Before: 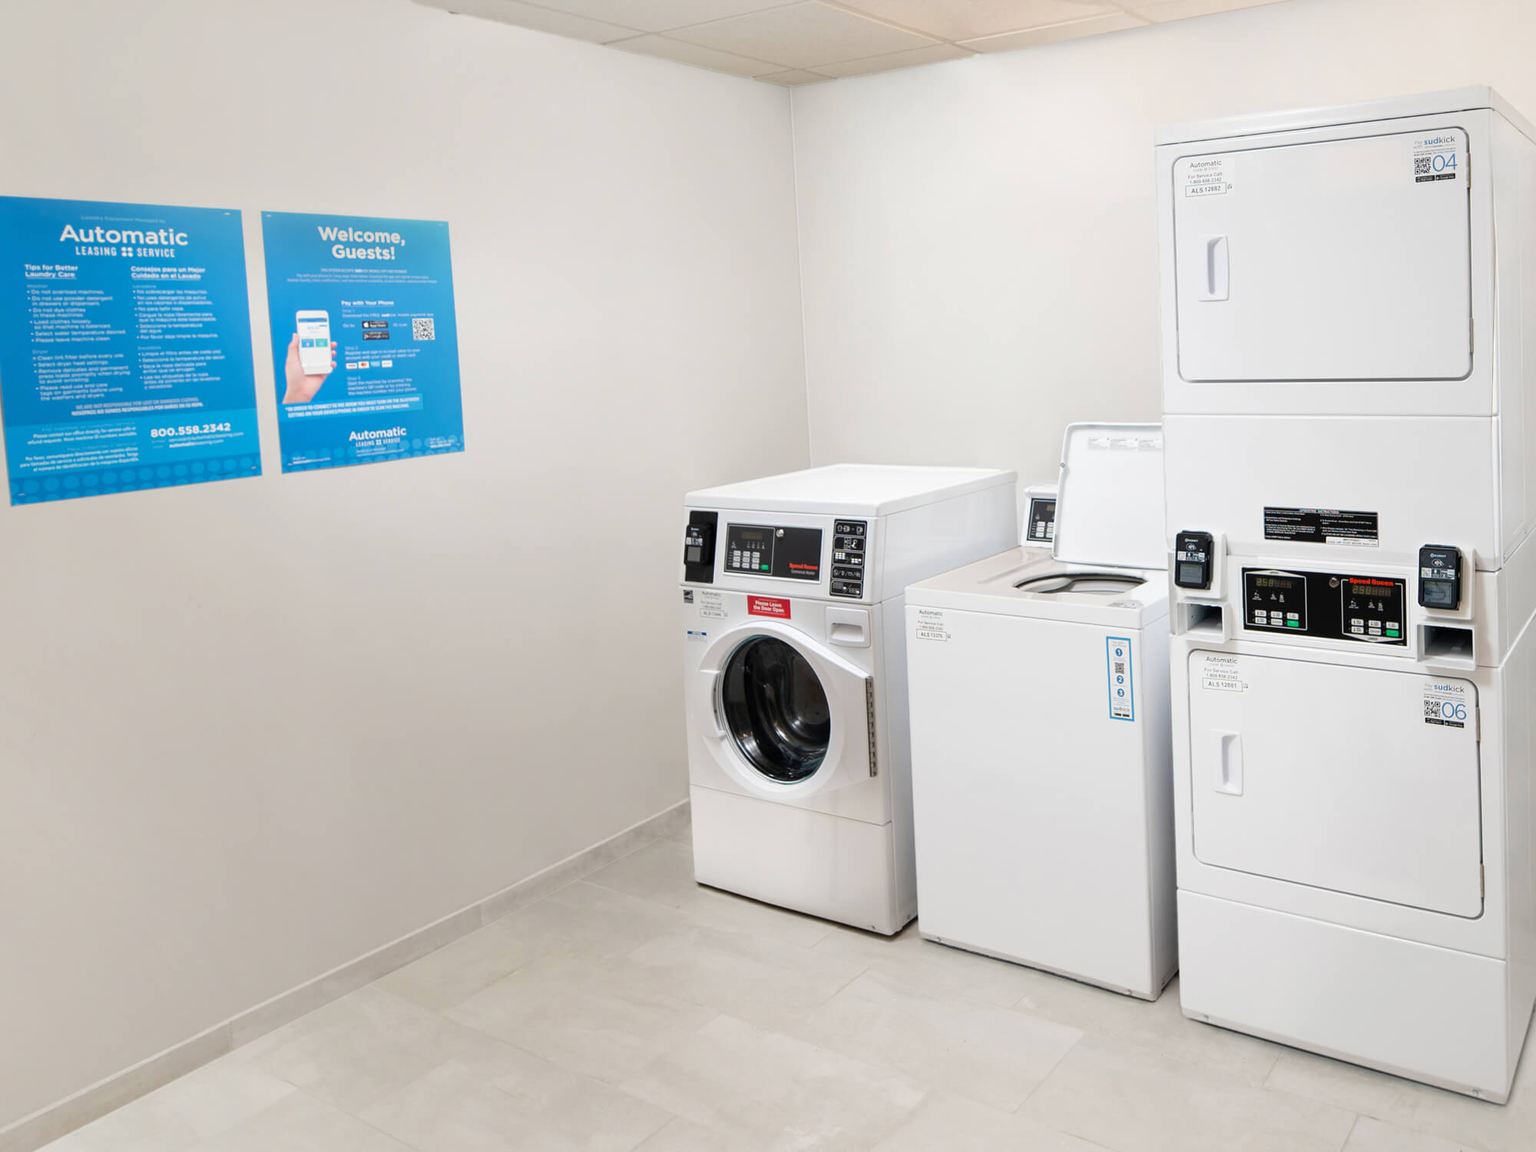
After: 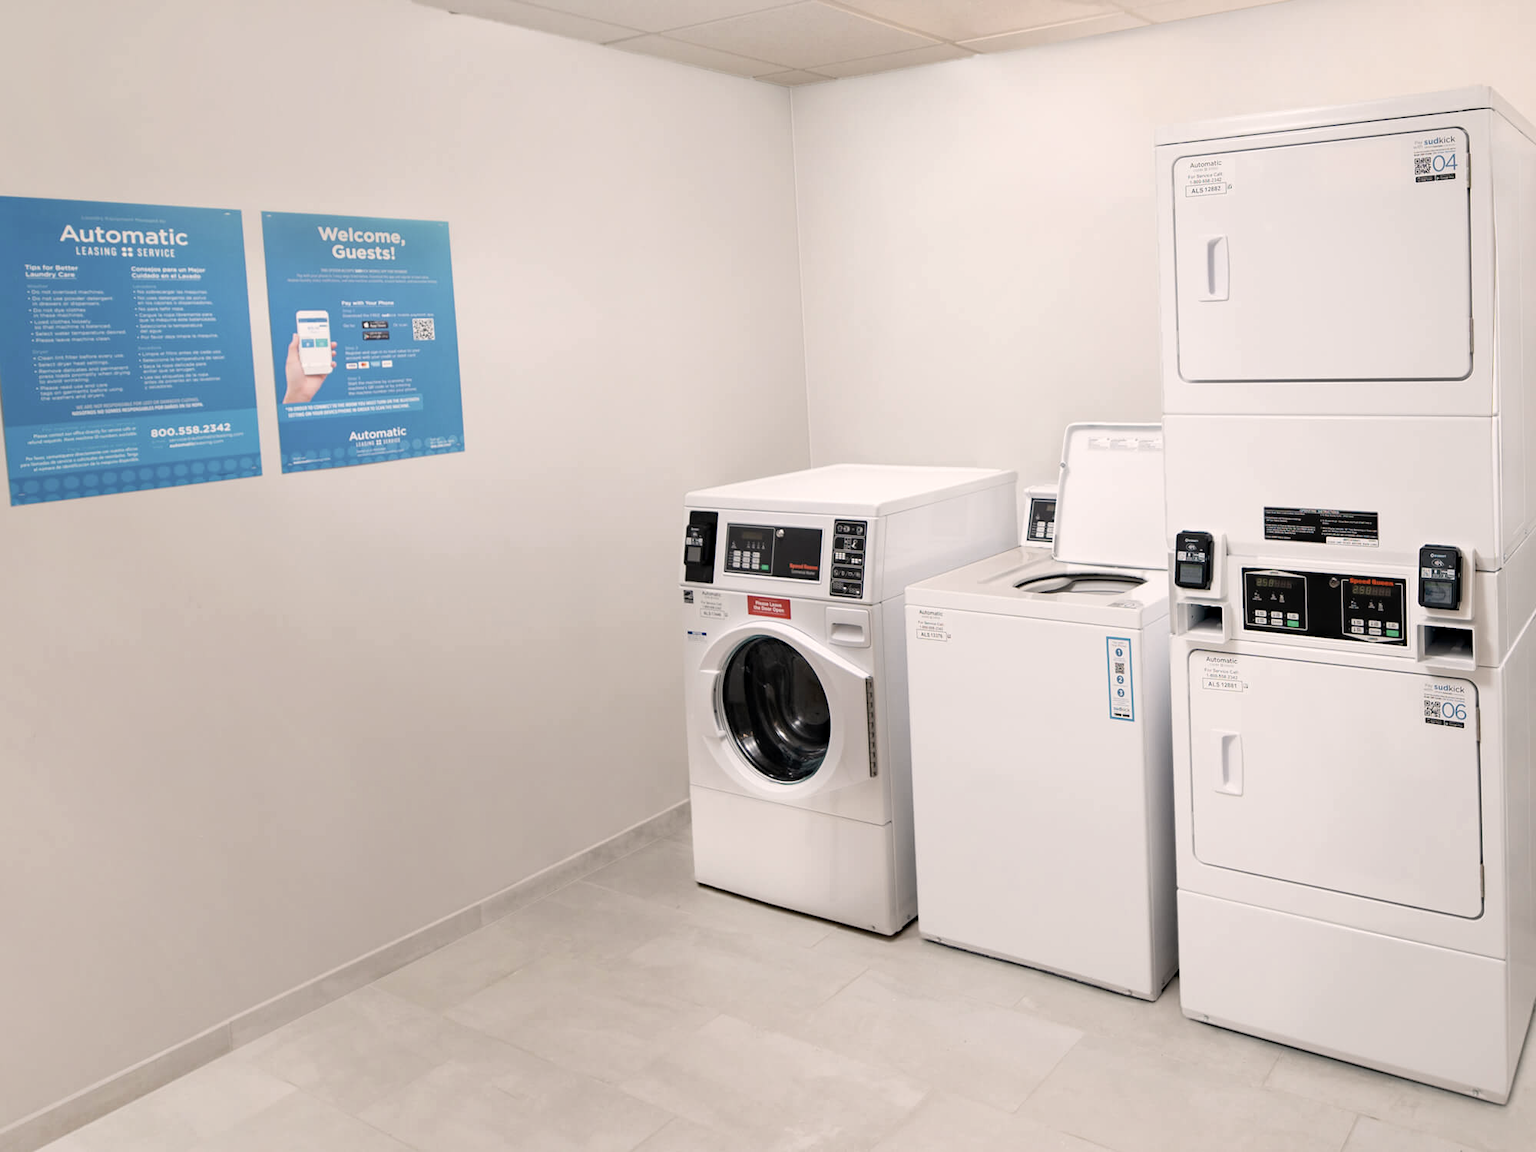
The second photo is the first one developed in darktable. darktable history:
haze removal: compatibility mode true, adaptive false
color correction: highlights a* 5.59, highlights b* 5.24, saturation 0.68
